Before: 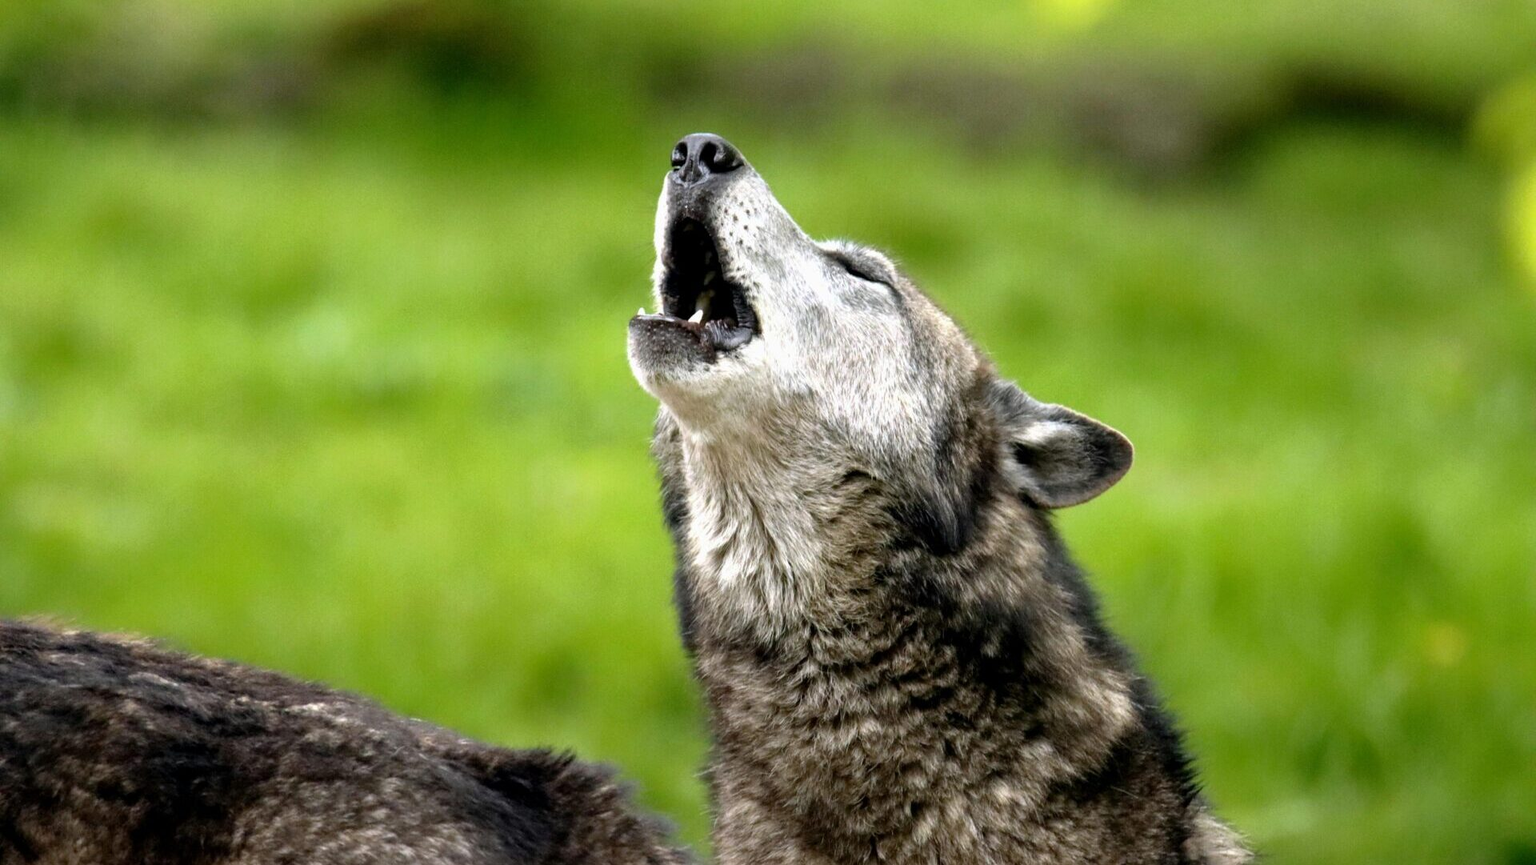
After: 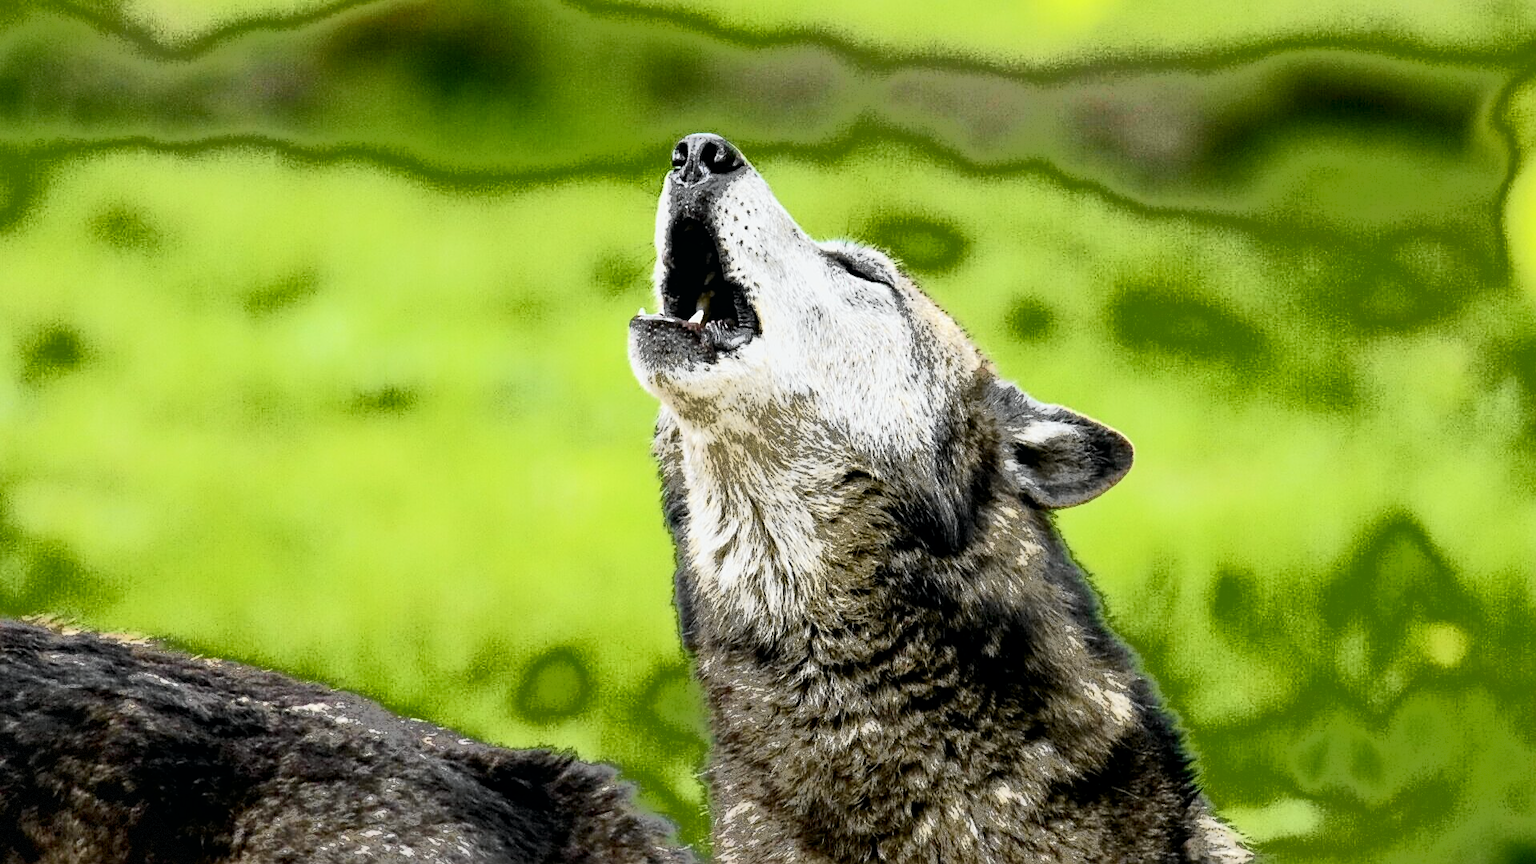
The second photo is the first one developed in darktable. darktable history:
vignetting: fall-off start 97.28%, fall-off radius 79%, brightness -0.462, saturation -0.3, width/height ratio 1.114, dithering 8-bit output, unbound false
color balance rgb: linear chroma grading › shadows -3%, linear chroma grading › highlights -4%
tone curve: curves: ch0 [(0, 0.015) (0.037, 0.022) (0.131, 0.116) (0.316, 0.345) (0.49, 0.615) (0.677, 0.82) (0.813, 0.891) (1, 0.955)]; ch1 [(0, 0) (0.366, 0.367) (0.475, 0.462) (0.494, 0.496) (0.504, 0.497) (0.554, 0.571) (0.618, 0.668) (1, 1)]; ch2 [(0, 0) (0.333, 0.346) (0.375, 0.375) (0.435, 0.424) (0.476, 0.492) (0.502, 0.499) (0.525, 0.522) (0.558, 0.575) (0.614, 0.656) (1, 1)], color space Lab, independent channels, preserve colors none
sharpen: on, module defaults
fill light: exposure -0.73 EV, center 0.69, width 2.2
local contrast: highlights 100%, shadows 100%, detail 120%, midtone range 0.2
